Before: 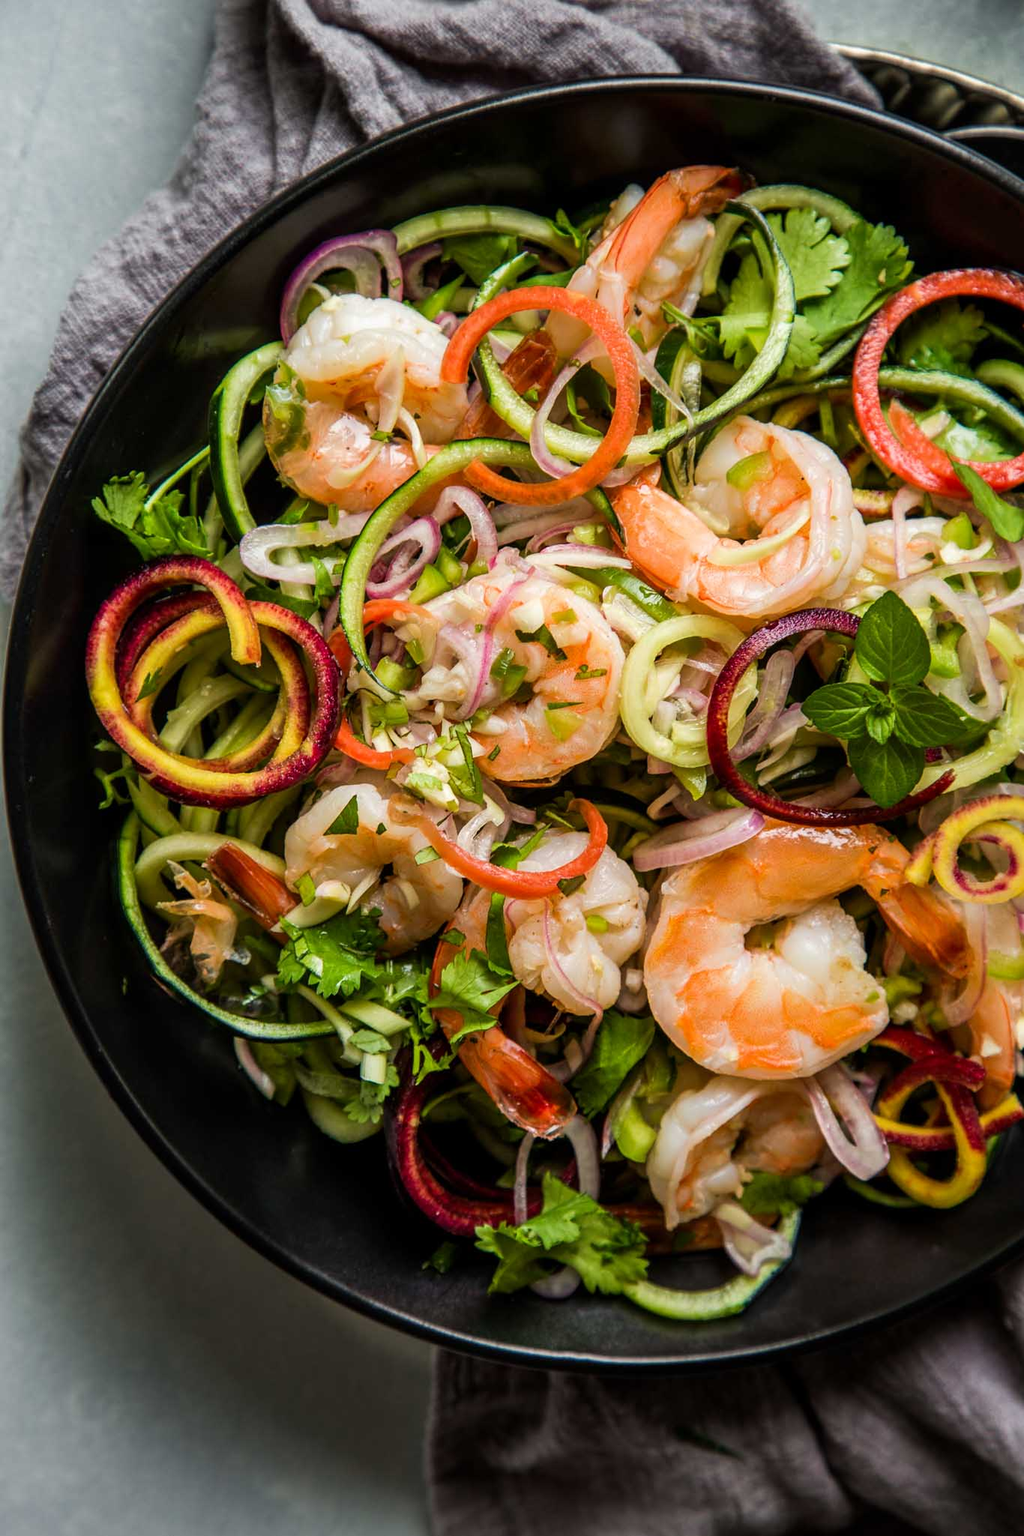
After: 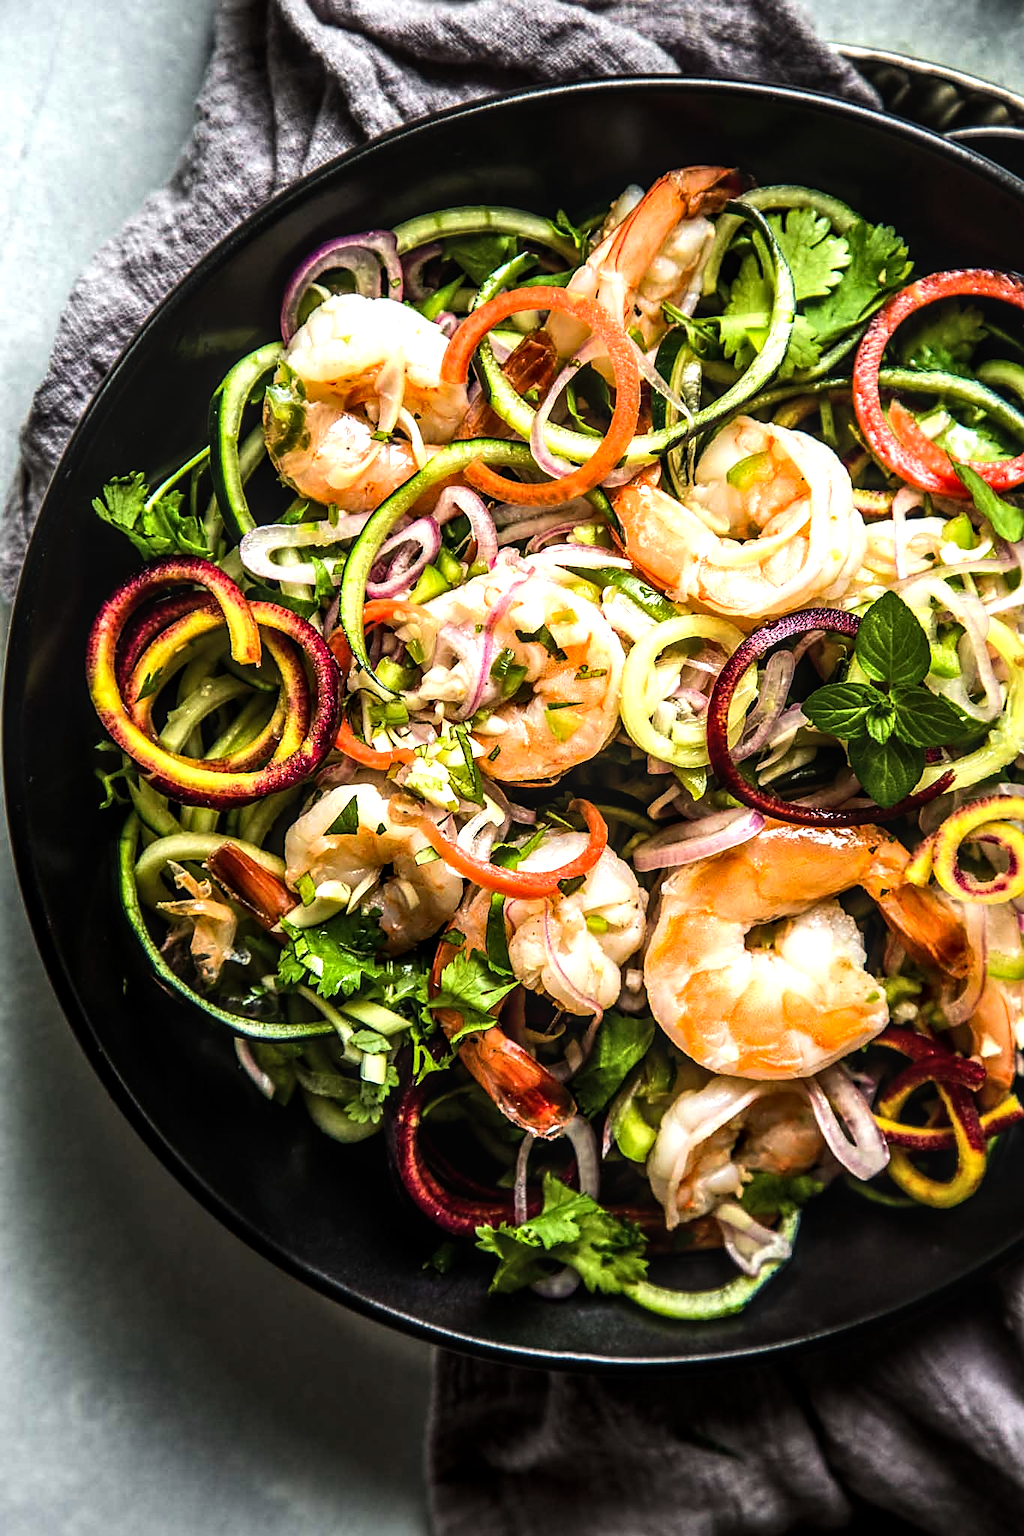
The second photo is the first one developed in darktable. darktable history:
local contrast: on, module defaults
sharpen: radius 1.871, amount 0.392, threshold 1.322
tone equalizer: -8 EV -1.08 EV, -7 EV -0.973 EV, -6 EV -0.888 EV, -5 EV -0.59 EV, -3 EV 0.595 EV, -2 EV 0.875 EV, -1 EV 1 EV, +0 EV 1.05 EV, edges refinement/feathering 500, mask exposure compensation -1.57 EV, preserve details no
